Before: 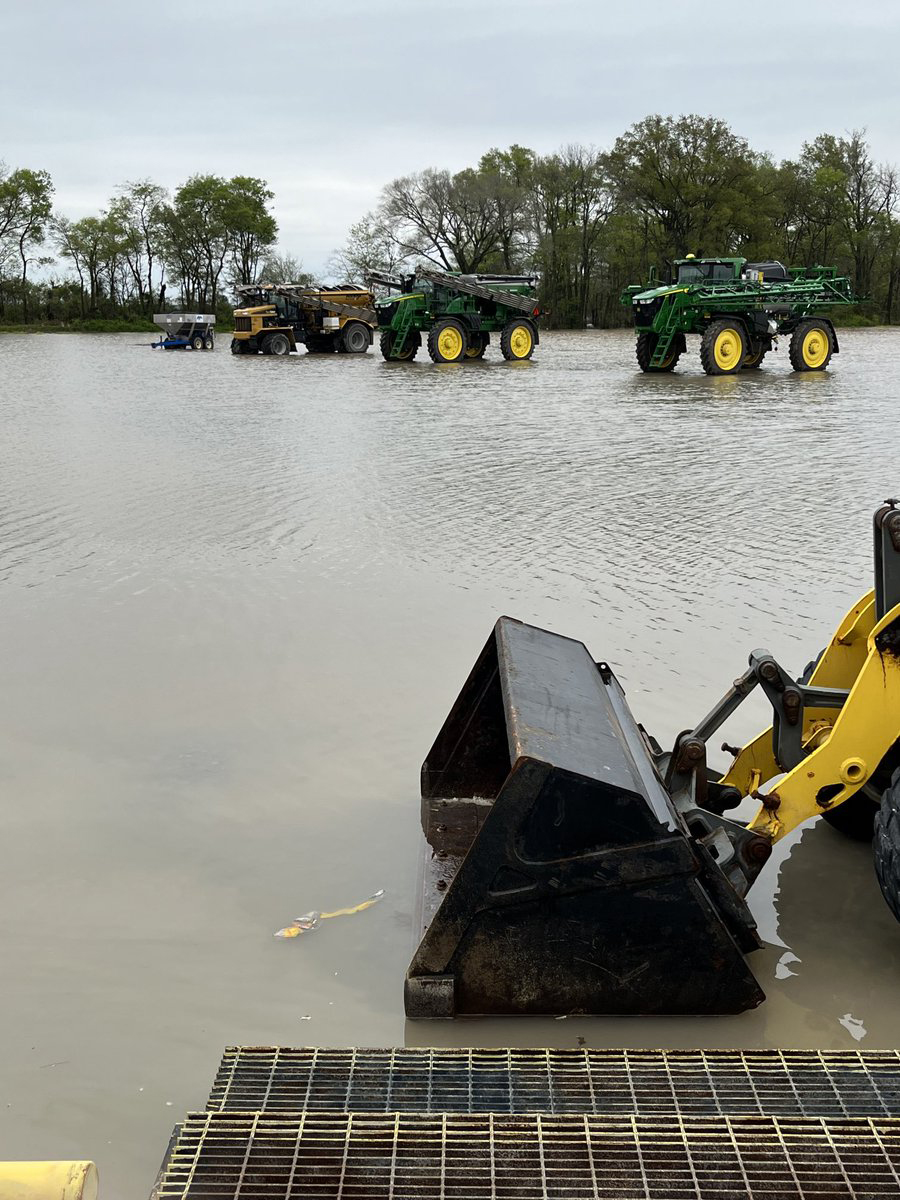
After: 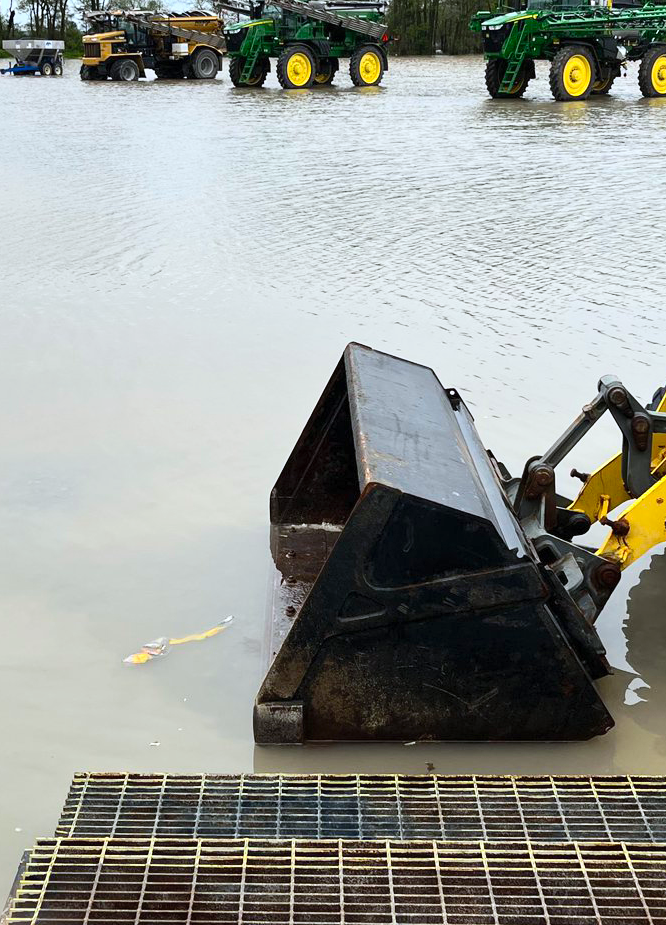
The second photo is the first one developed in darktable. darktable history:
exposure: exposure 0.2 EV, compensate highlight preservation false
color zones: curves: ch0 [(0, 0.5) (0.143, 0.5) (0.286, 0.5) (0.429, 0.5) (0.571, 0.5) (0.714, 0.476) (0.857, 0.5) (1, 0.5)]; ch2 [(0, 0.5) (0.143, 0.5) (0.286, 0.5) (0.429, 0.5) (0.571, 0.5) (0.714, 0.487) (0.857, 0.5) (1, 0.5)]
contrast brightness saturation: contrast 0.2, brightness 0.15, saturation 0.14
white balance: red 0.976, blue 1.04
crop: left 16.871%, top 22.857%, right 9.116%
